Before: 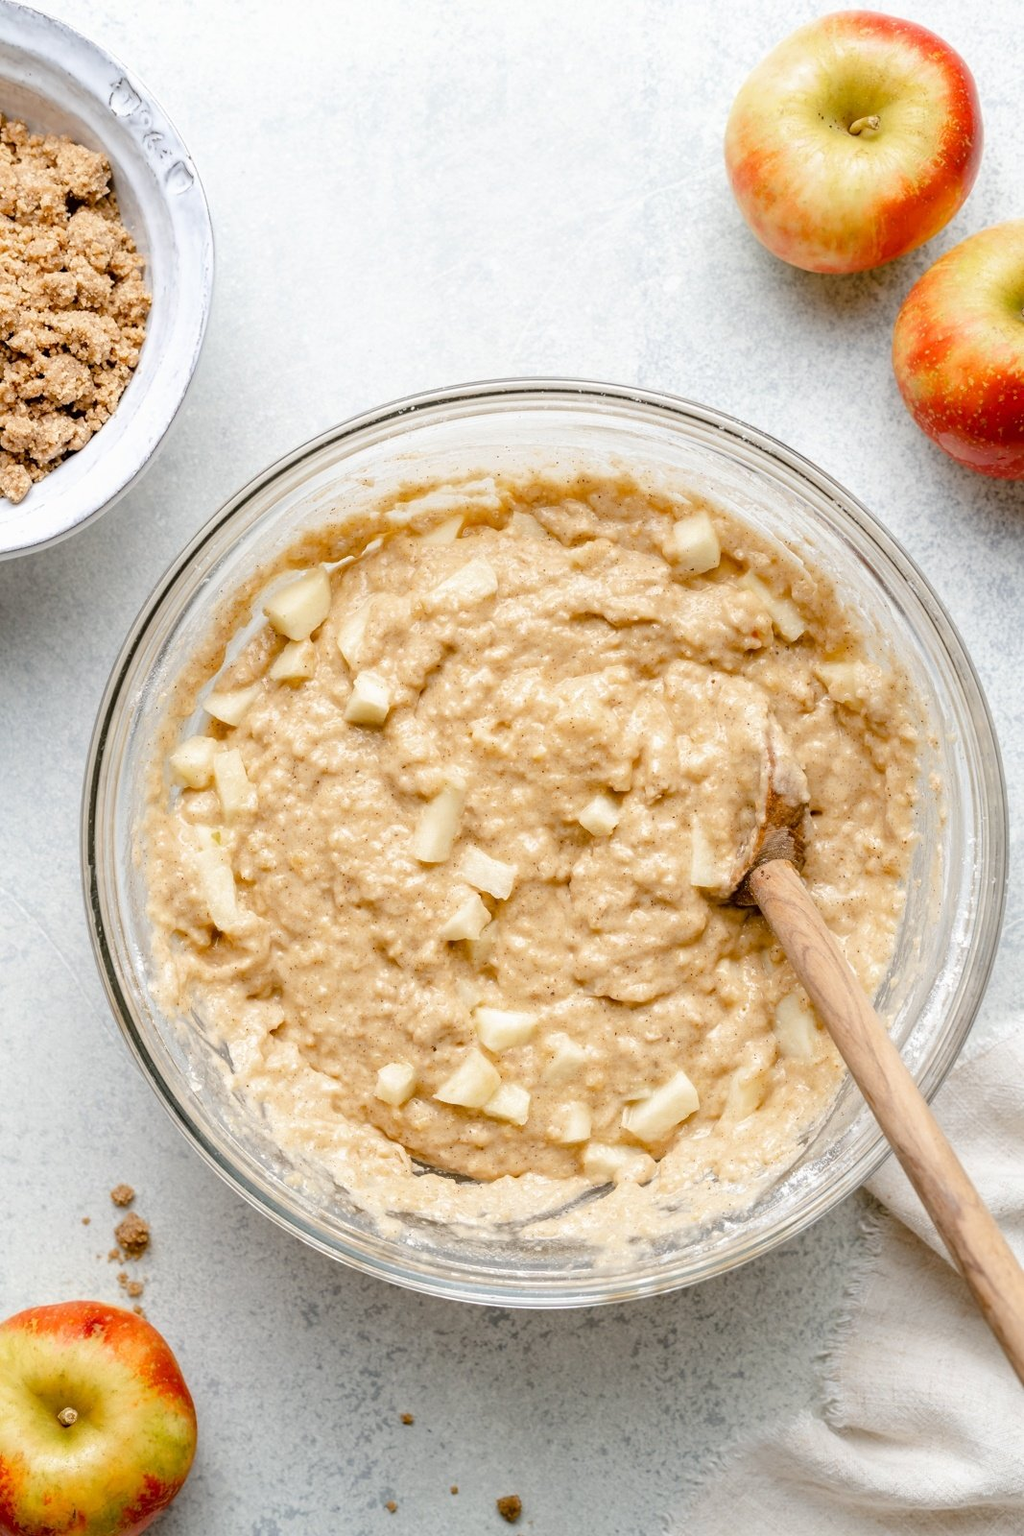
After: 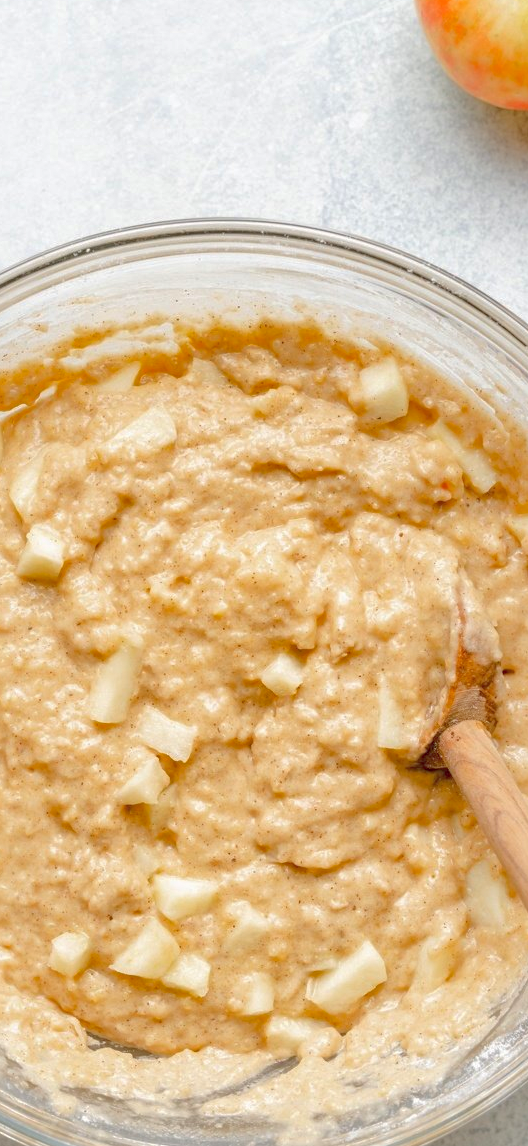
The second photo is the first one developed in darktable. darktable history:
crop: left 32.088%, top 10.972%, right 18.427%, bottom 17.374%
base curve: curves: ch0 [(0, 0) (0.158, 0.273) (0.879, 0.895) (1, 1)]
shadows and highlights: on, module defaults
